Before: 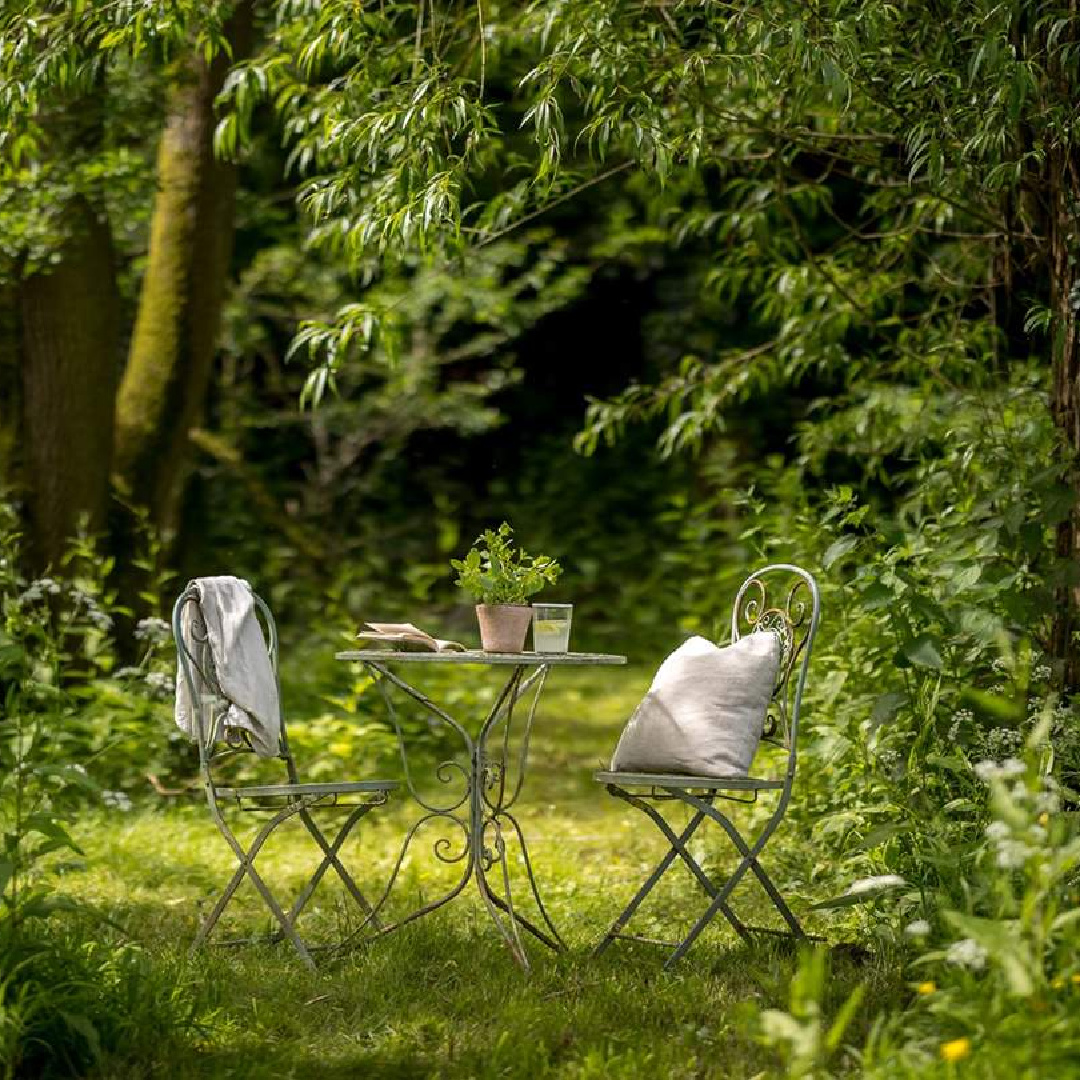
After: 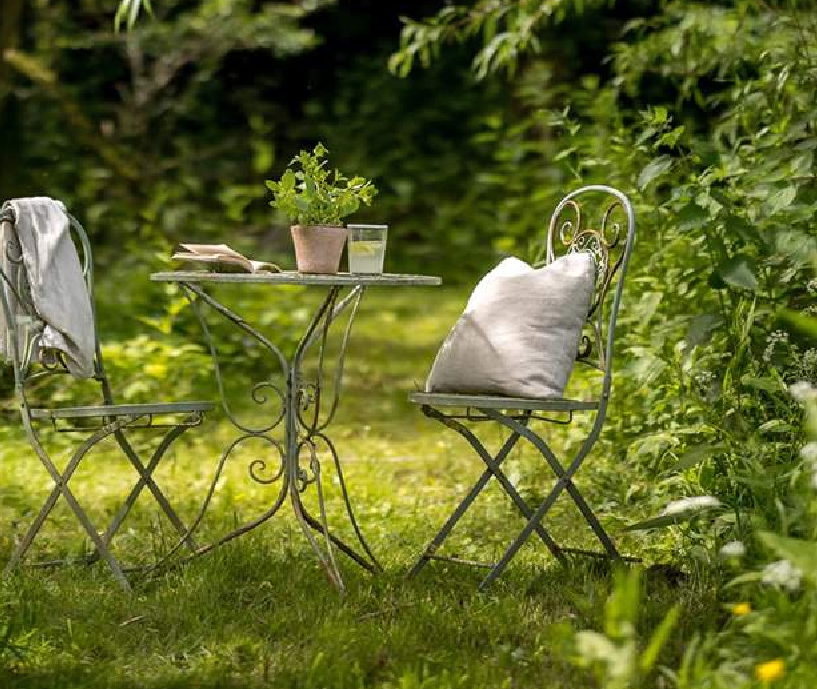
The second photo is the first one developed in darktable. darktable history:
crop and rotate: left 17.299%, top 35.115%, right 7.015%, bottom 1.024%
shadows and highlights: shadows 30.63, highlights -63.22, shadows color adjustment 98%, highlights color adjustment 58.61%, soften with gaussian
